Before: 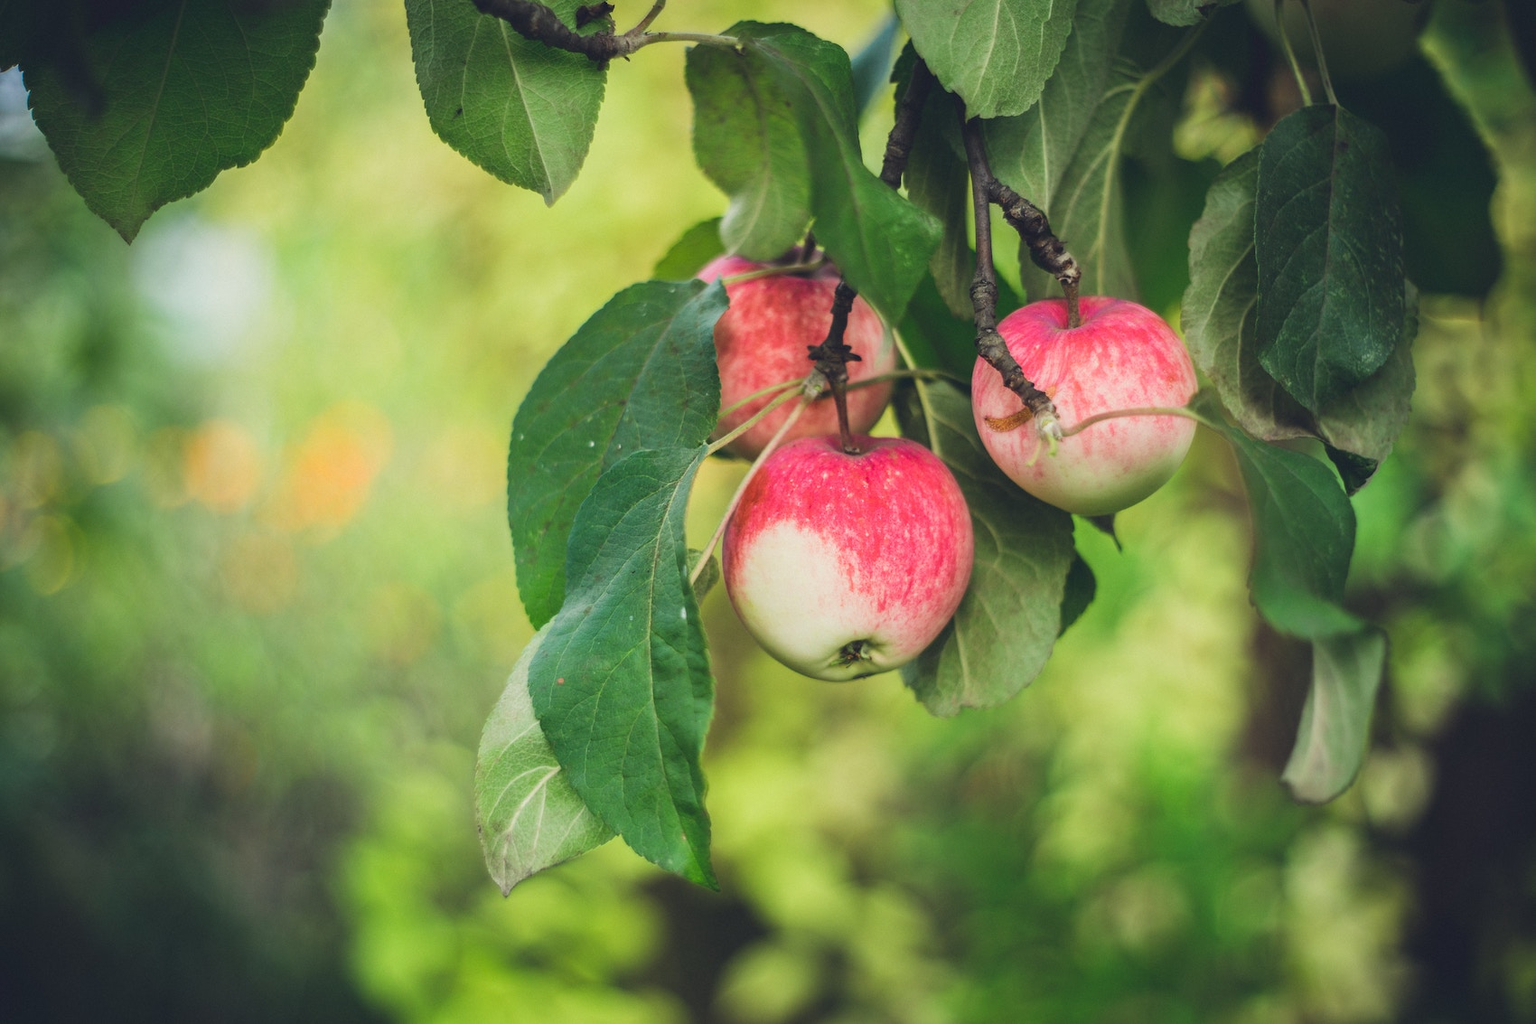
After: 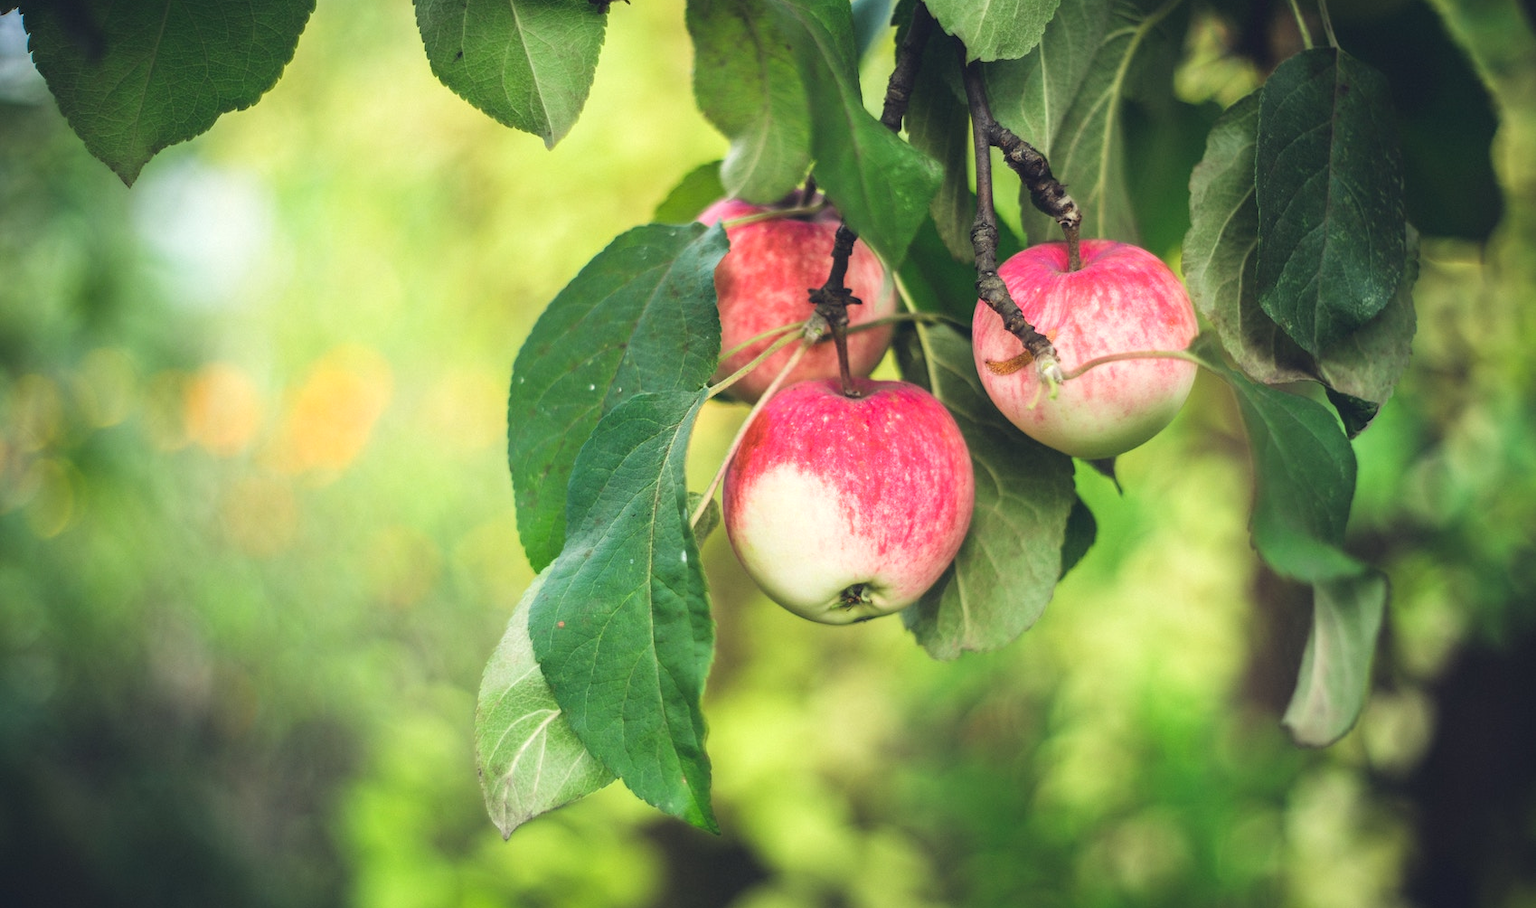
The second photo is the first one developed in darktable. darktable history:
crop and rotate: top 5.587%, bottom 5.651%
tone equalizer: -8 EV -0.453 EV, -7 EV -0.425 EV, -6 EV -0.306 EV, -5 EV -0.189 EV, -3 EV 0.237 EV, -2 EV 0.361 EV, -1 EV 0.388 EV, +0 EV 0.404 EV
